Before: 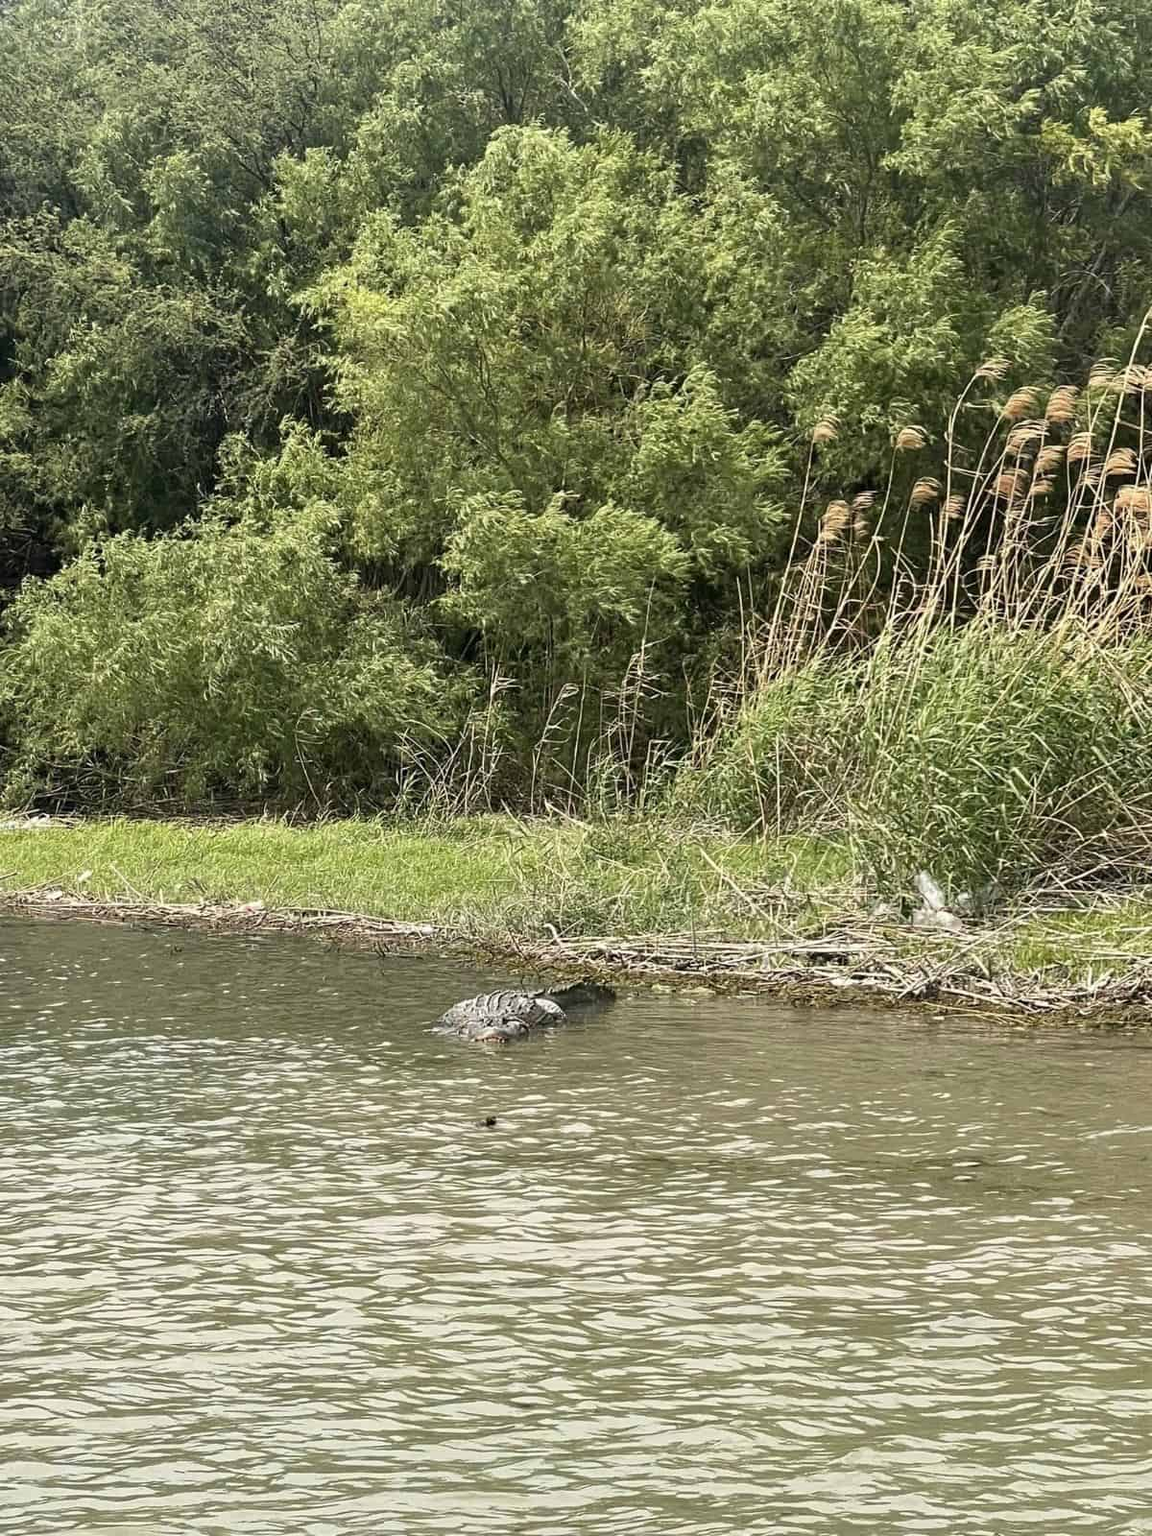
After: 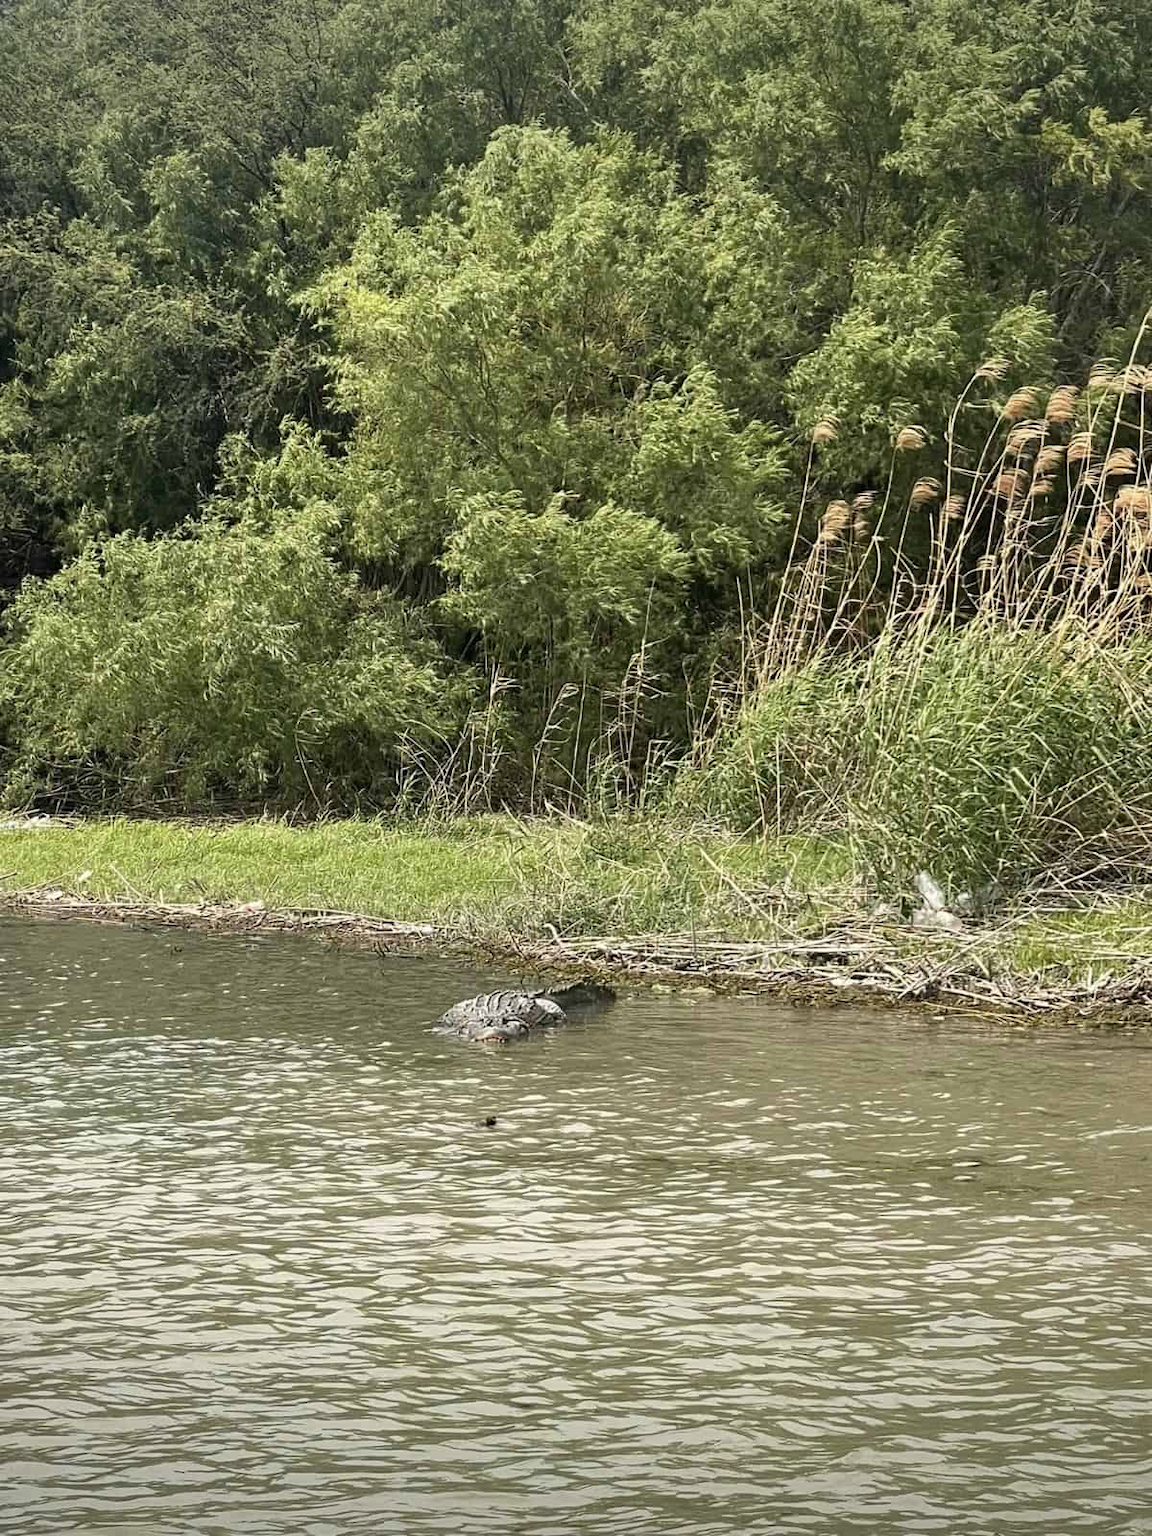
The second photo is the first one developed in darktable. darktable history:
vignetting: fall-off start 98.24%, fall-off radius 100.98%, saturation -0.019, width/height ratio 1.426, dithering 8-bit output
